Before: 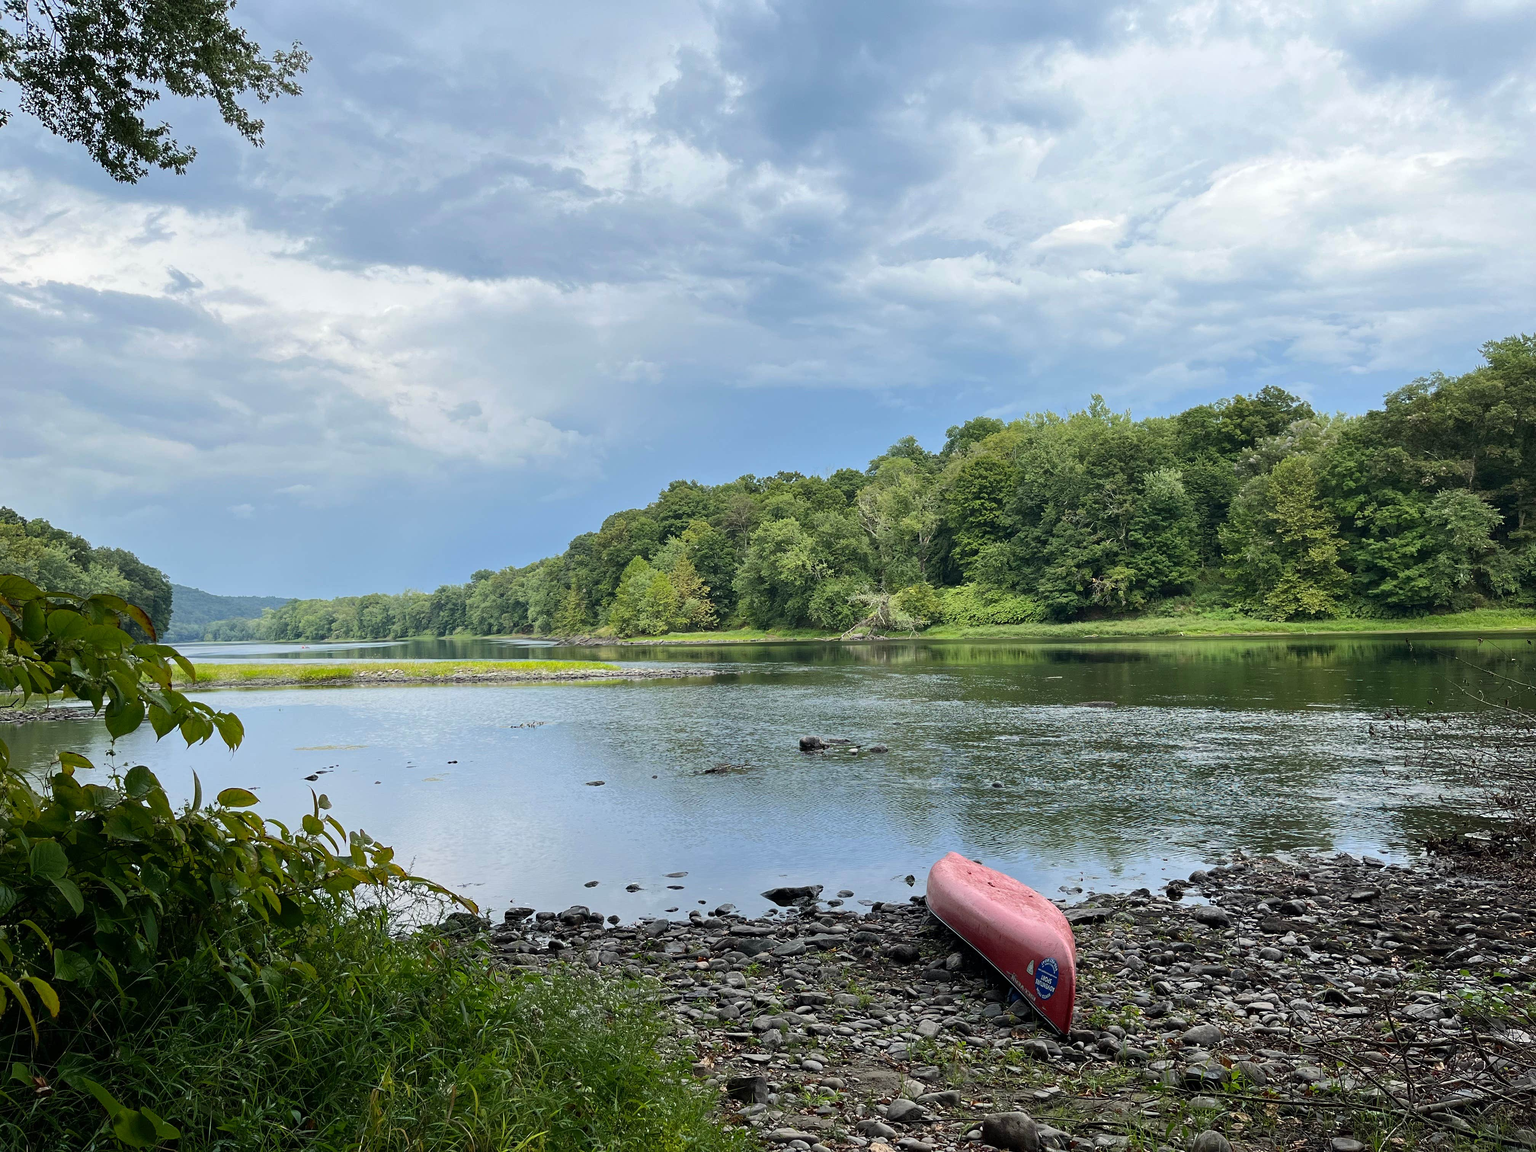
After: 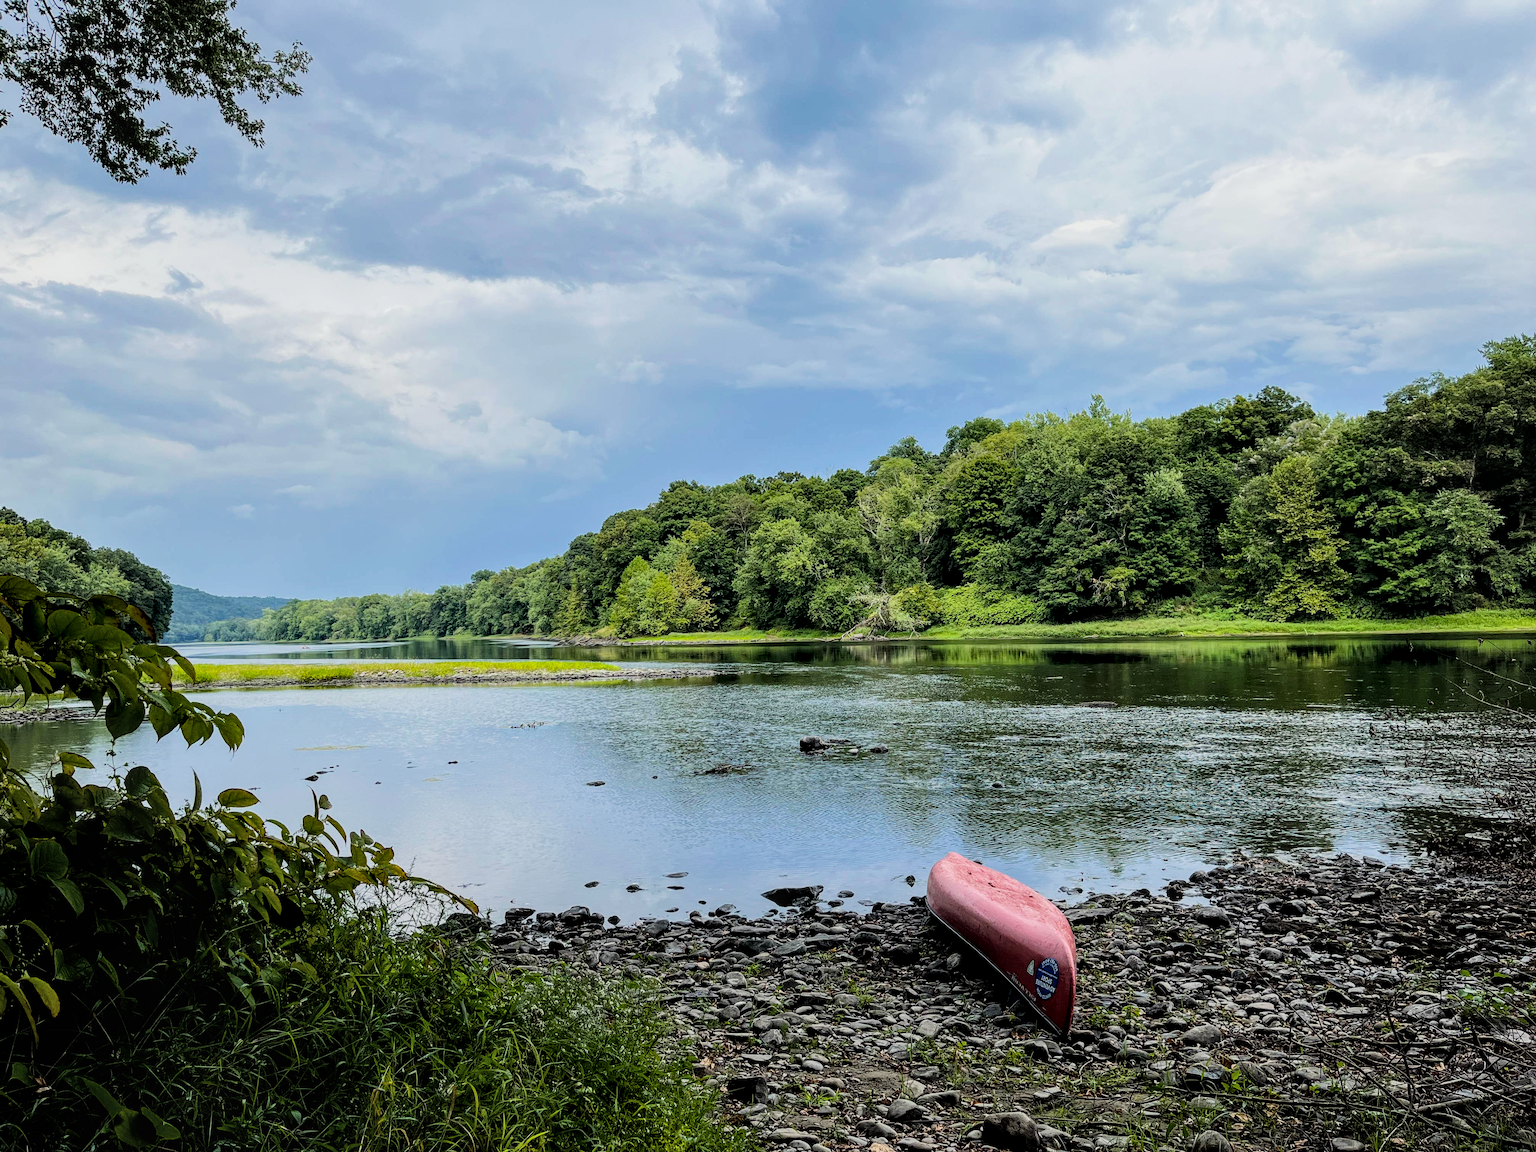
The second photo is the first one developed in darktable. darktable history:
local contrast: detail 130%
filmic rgb: black relative exposure -5.06 EV, white relative exposure 3.99 EV, threshold 3.01 EV, hardness 2.89, contrast 1.392, highlights saturation mix -28.79%, enable highlight reconstruction true
color balance rgb: linear chroma grading › mid-tones 7.63%, perceptual saturation grading › global saturation 0.31%, global vibrance 39.789%
